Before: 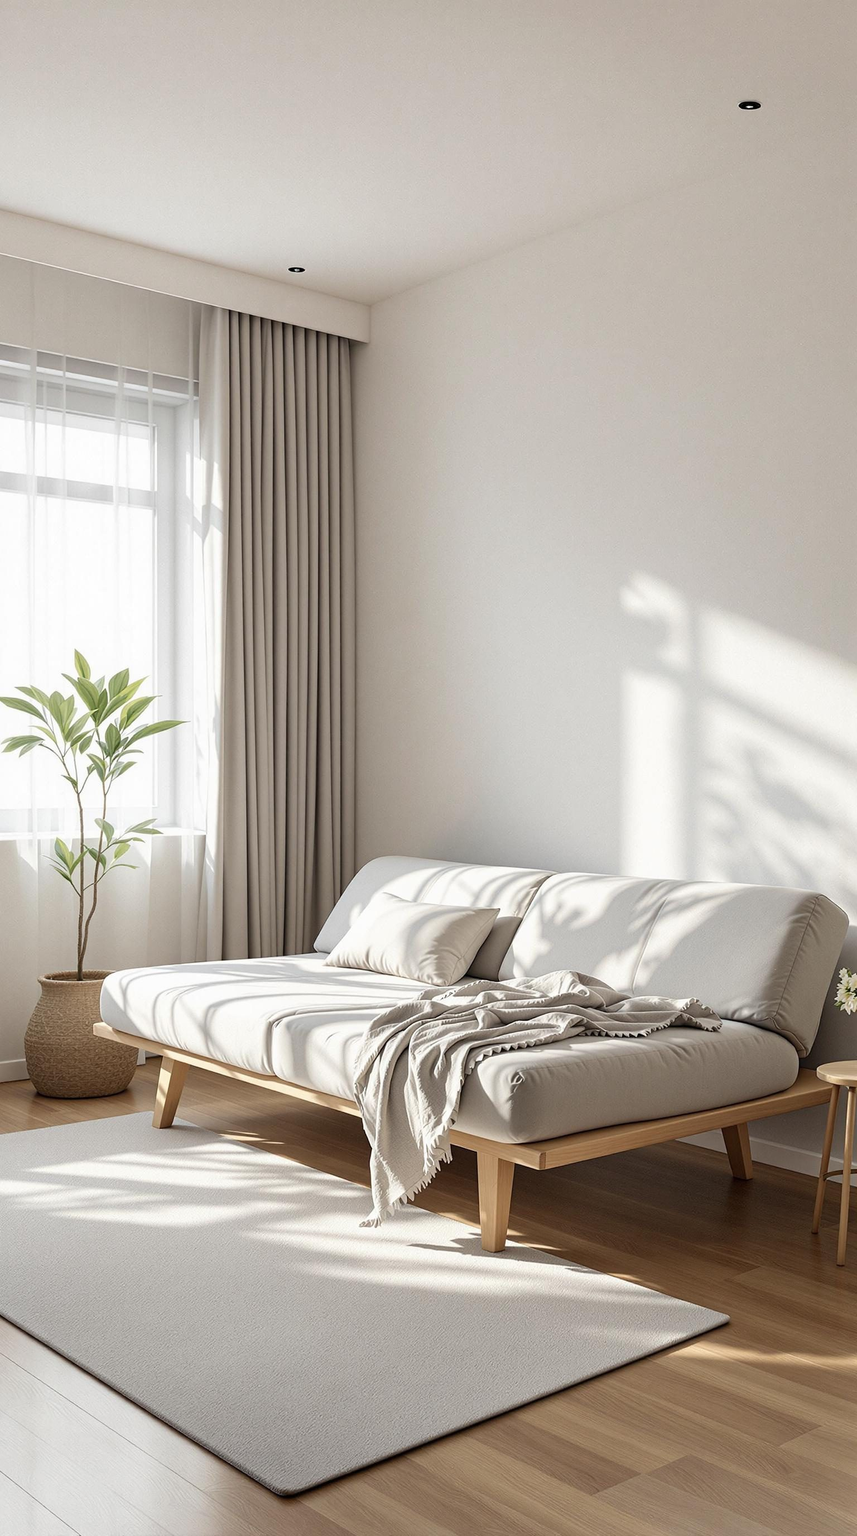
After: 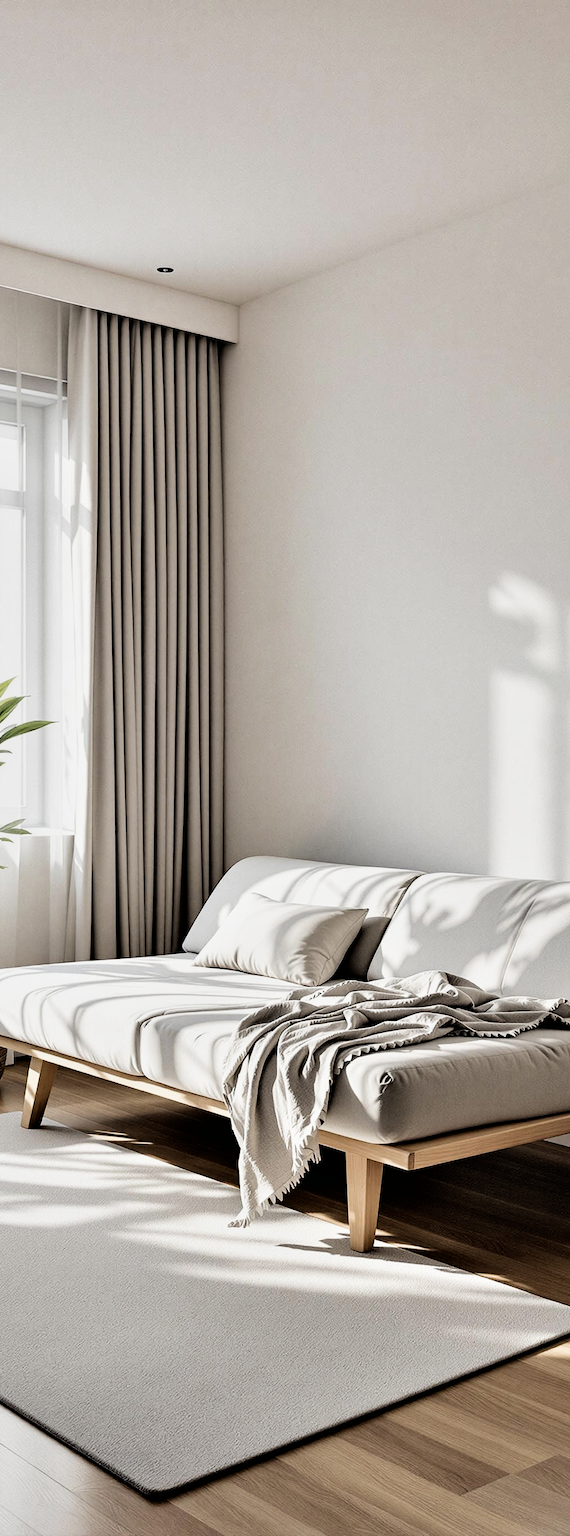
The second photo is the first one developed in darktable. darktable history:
filmic rgb: black relative exposure -5 EV, white relative exposure 3.5 EV, hardness 3.19, contrast 1.2, highlights saturation mix -50%
contrast equalizer: octaves 7, y [[0.609, 0.611, 0.615, 0.613, 0.607, 0.603], [0.504, 0.498, 0.496, 0.499, 0.506, 0.516], [0 ×6], [0 ×6], [0 ×6]]
crop: left 15.419%, right 17.914%
